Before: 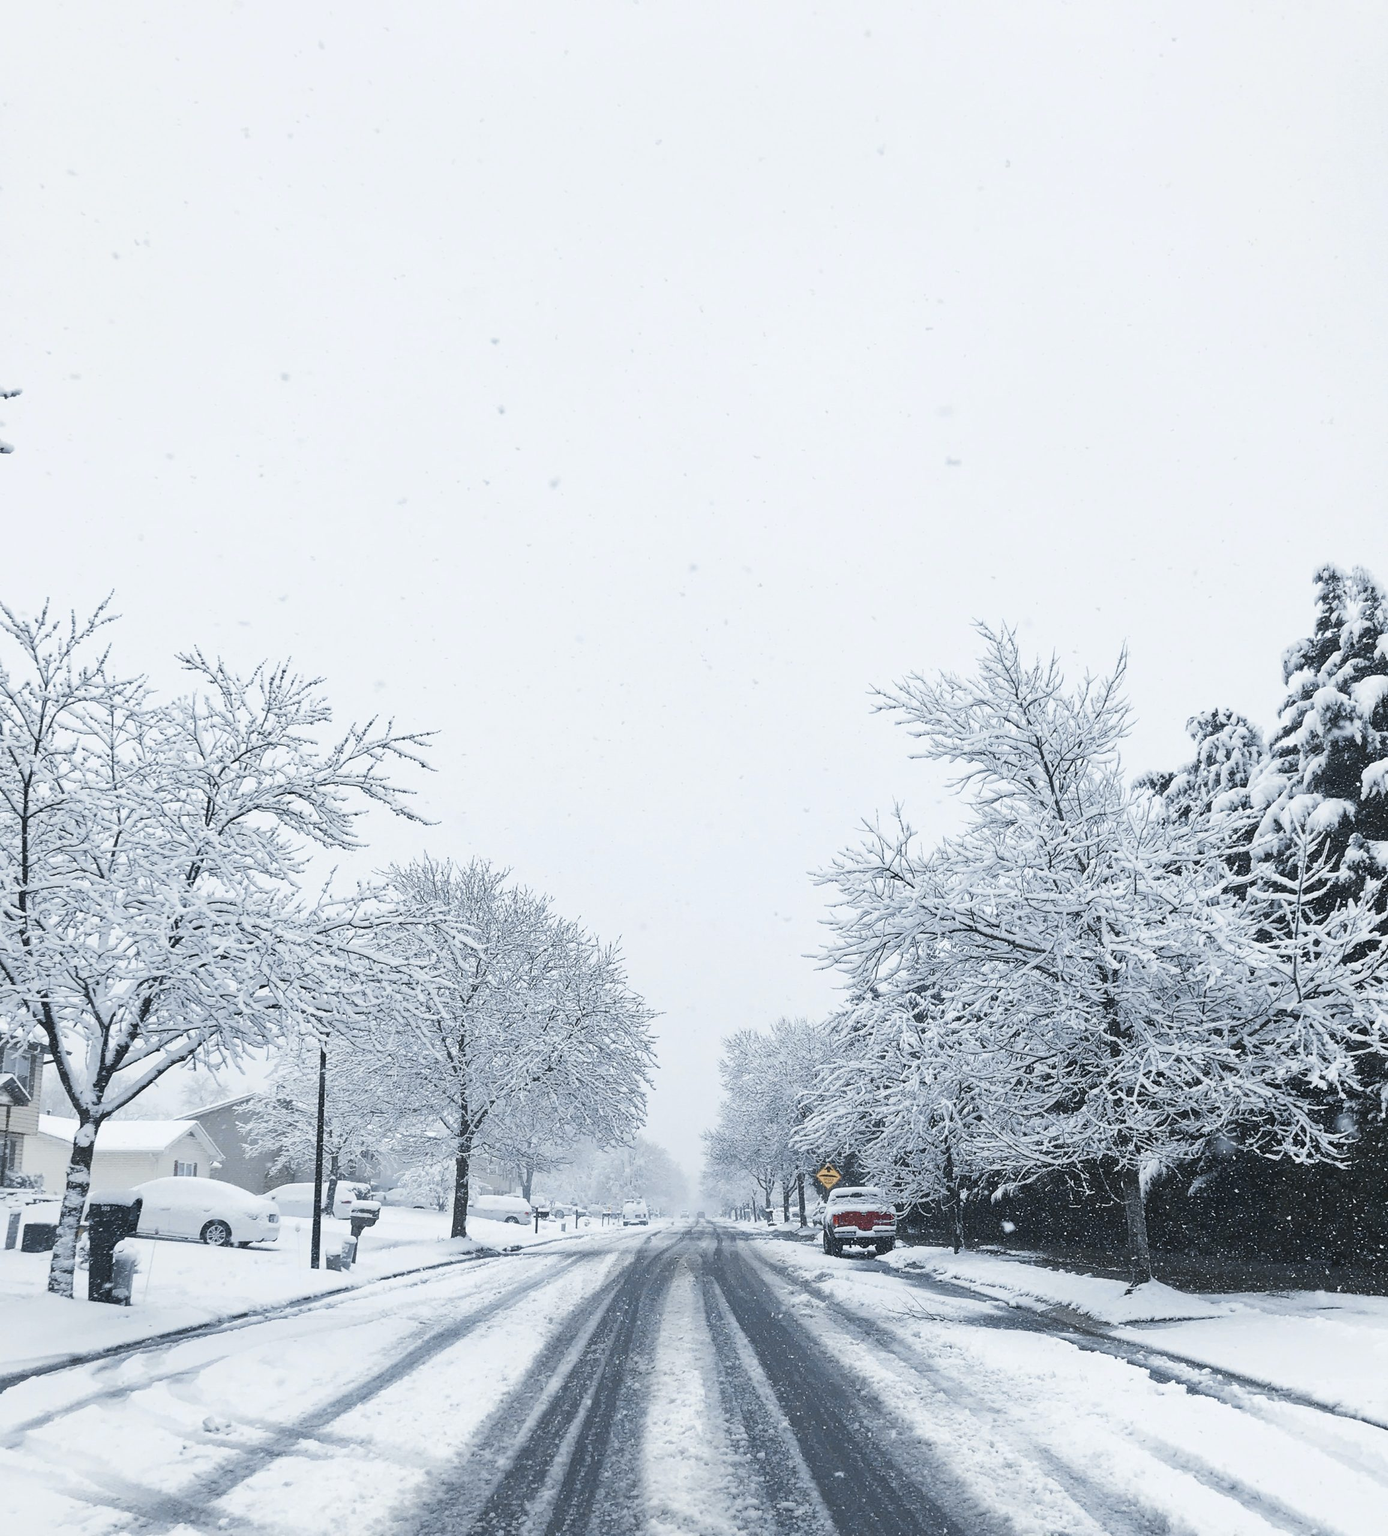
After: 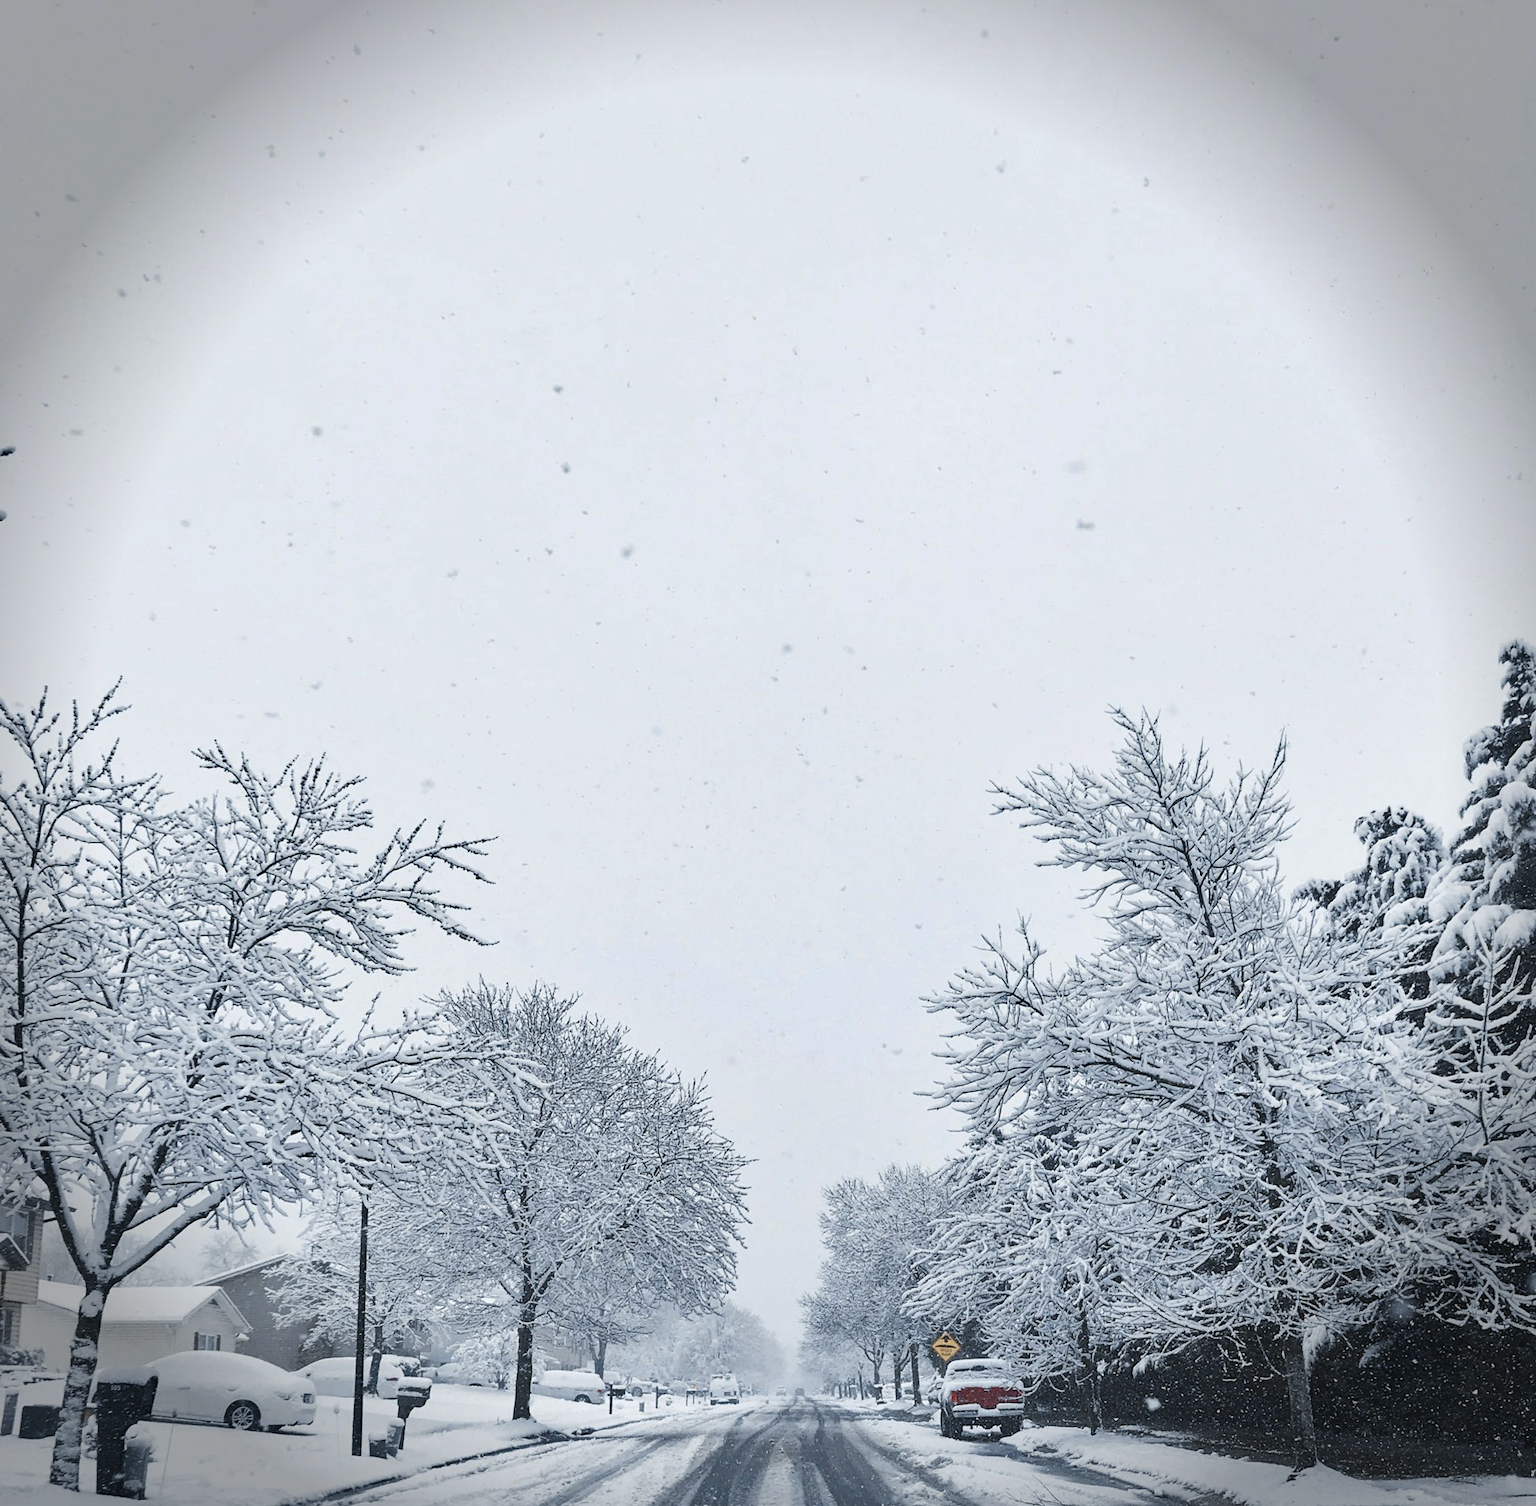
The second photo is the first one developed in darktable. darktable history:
crop and rotate: angle 0.28°, left 0.257%, right 2.887%, bottom 14.172%
vignetting: fall-off start 87.74%, fall-off radius 24.71%, brightness -0.558, saturation 0.002
shadows and highlights: soften with gaussian
